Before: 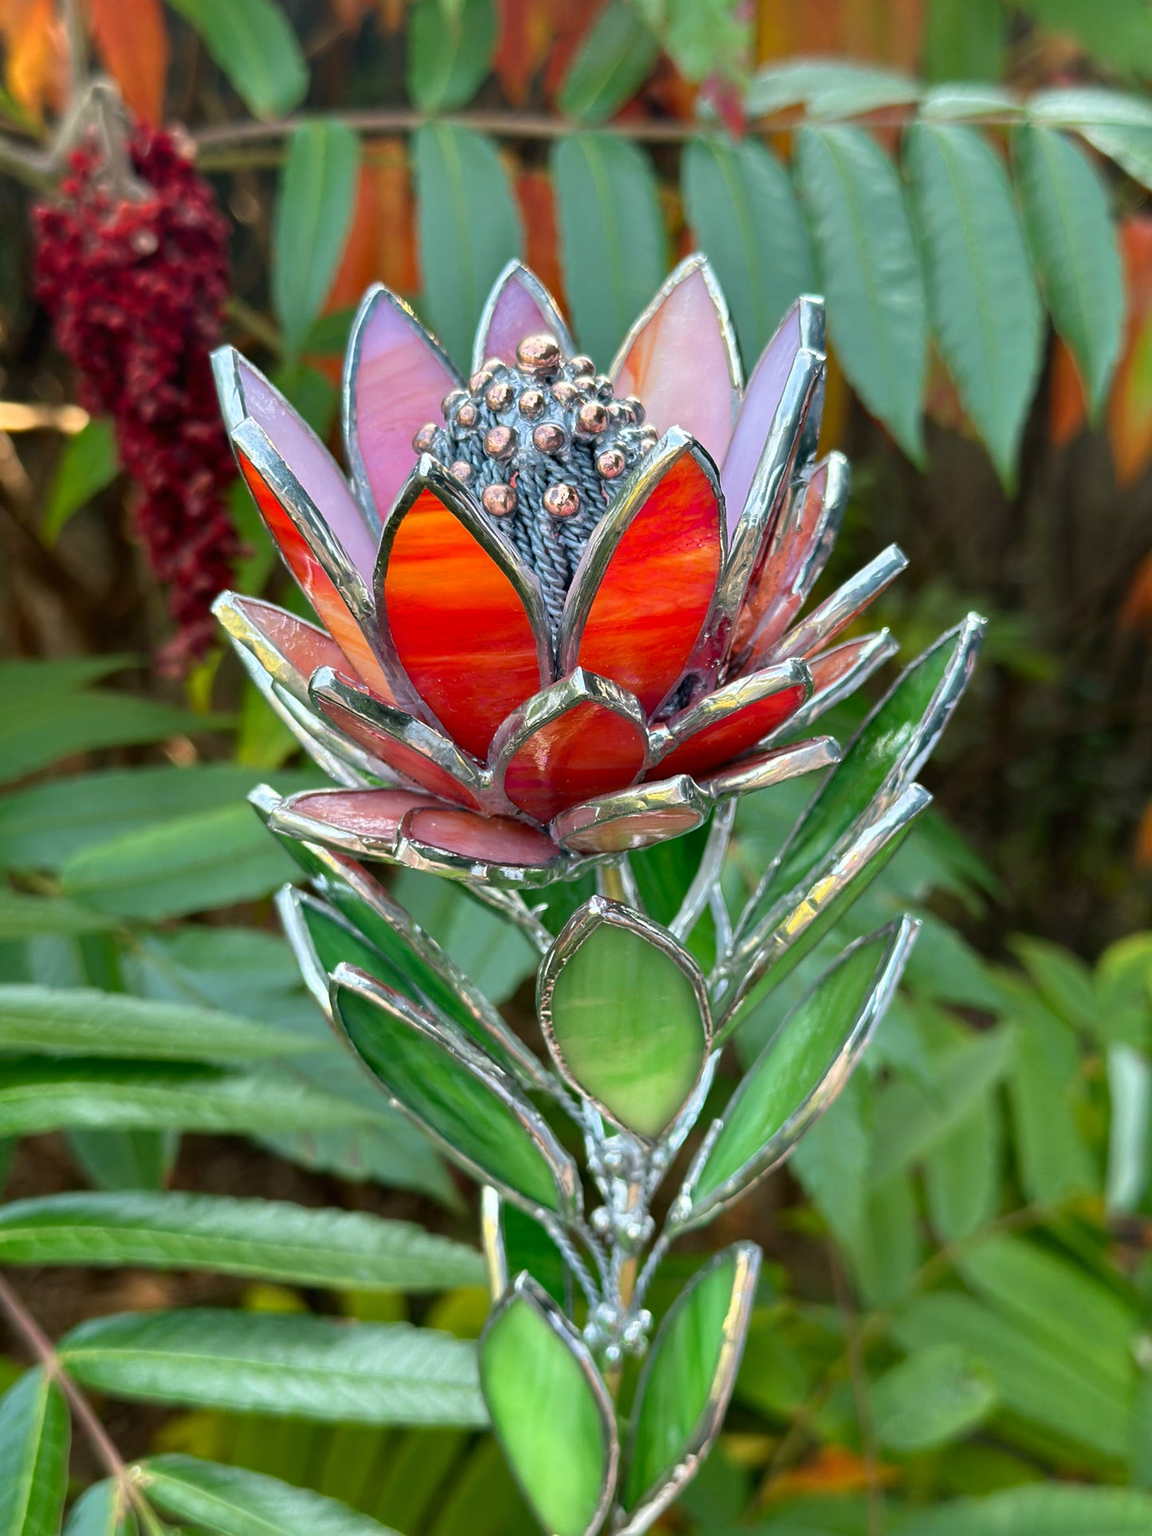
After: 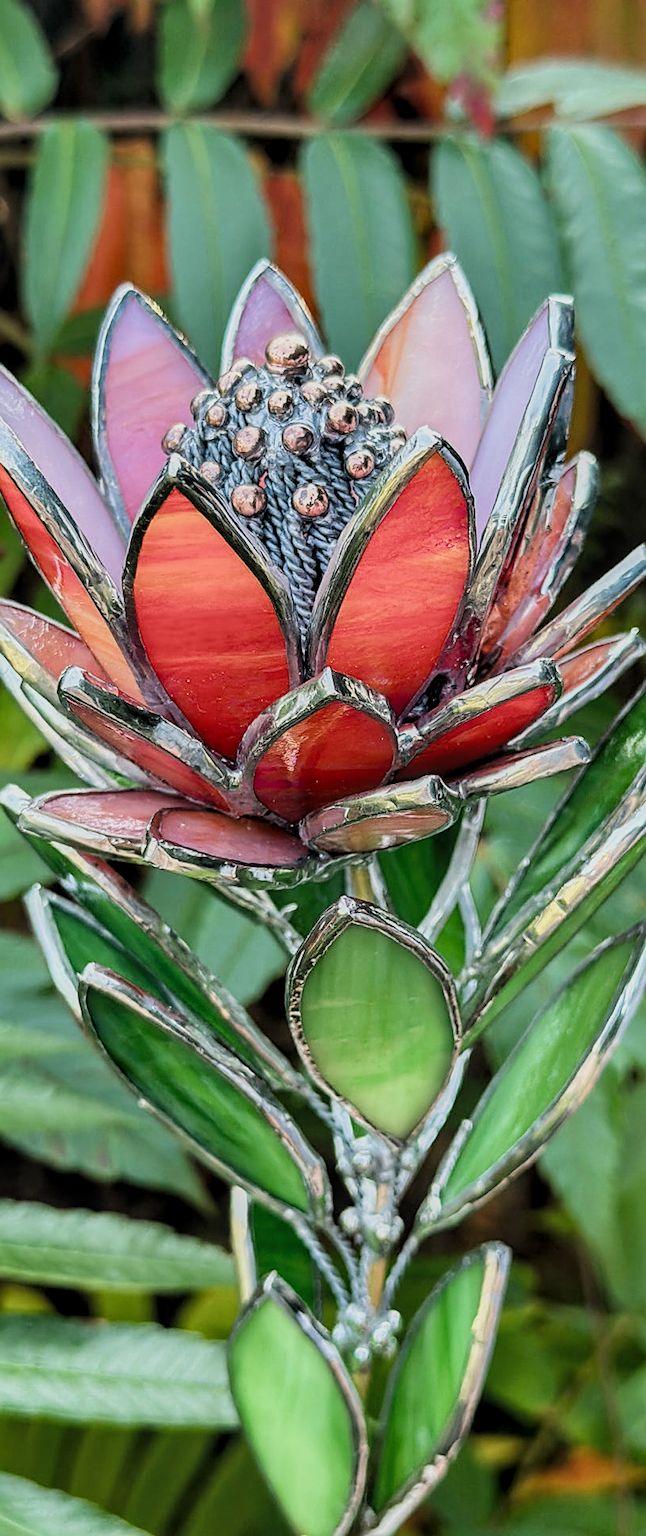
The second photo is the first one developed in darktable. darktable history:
sharpen: on, module defaults
local contrast: on, module defaults
filmic rgb: black relative exposure -5.14 EV, white relative exposure 3.98 EV, hardness 2.9, contrast 1.298, color science v5 (2021), contrast in shadows safe, contrast in highlights safe
exposure: black level correction 0.001, compensate exposure bias true, compensate highlight preservation false
crop: left 21.851%, right 22.012%, bottom 0.005%
